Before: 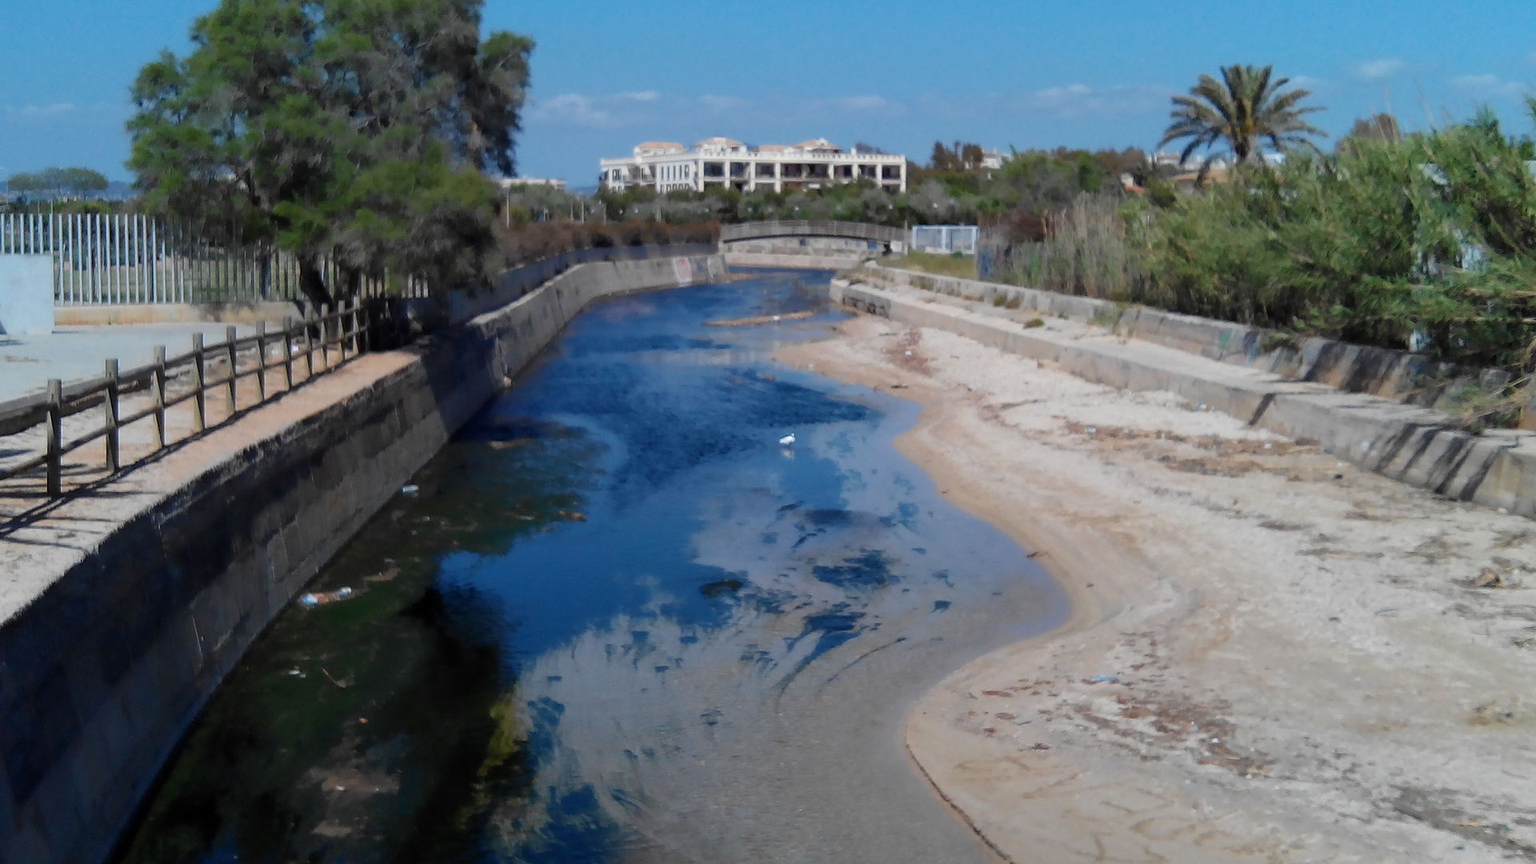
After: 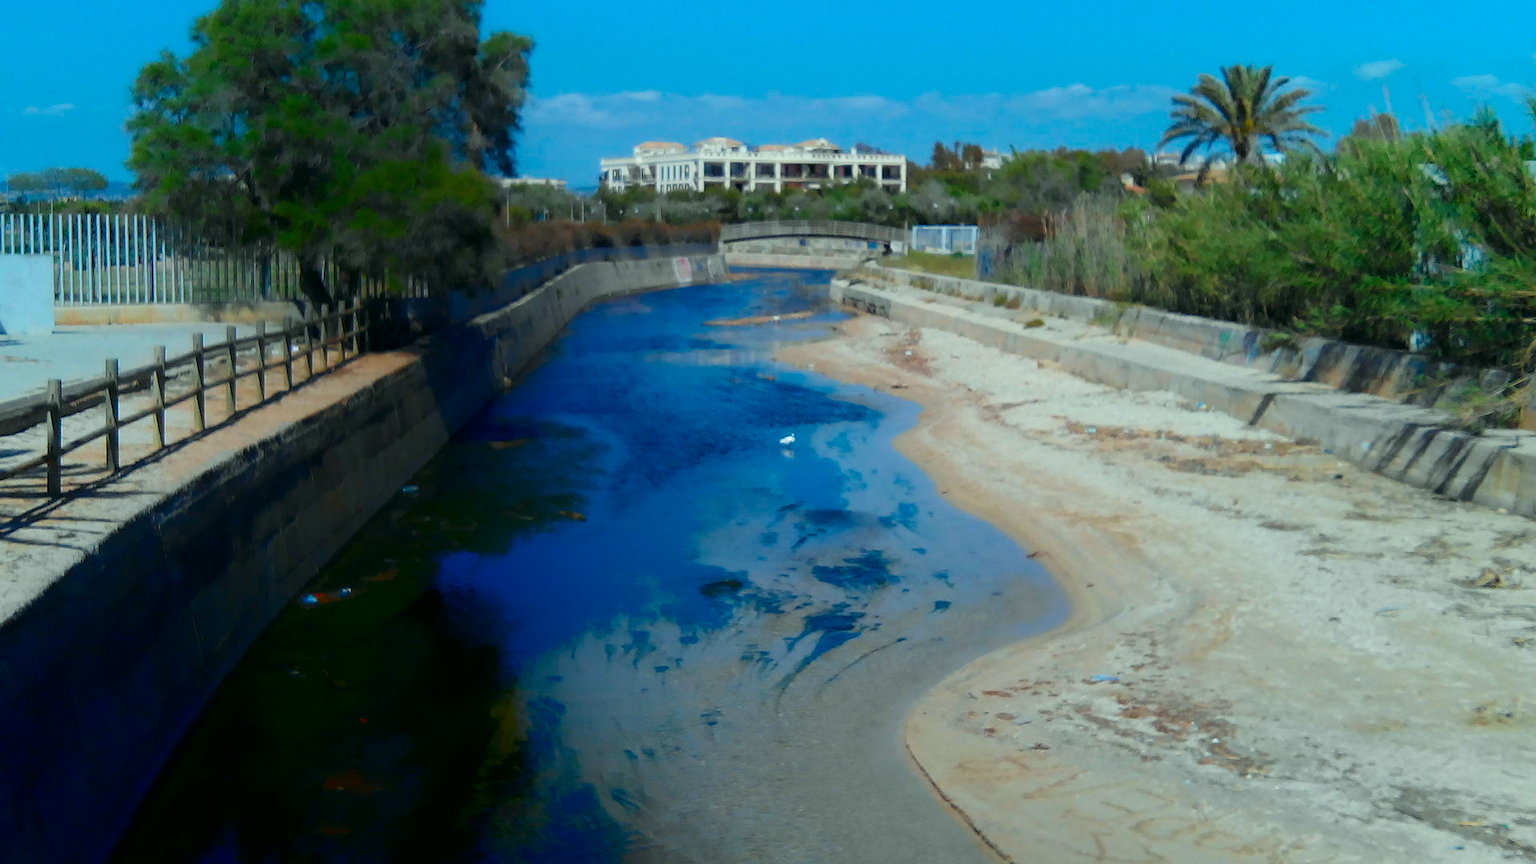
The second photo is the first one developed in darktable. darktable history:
shadows and highlights: shadows -70.76, highlights 36.6, soften with gaussian
color correction: highlights a* -7.37, highlights b* 1.28, shadows a* -3.13, saturation 1.42
